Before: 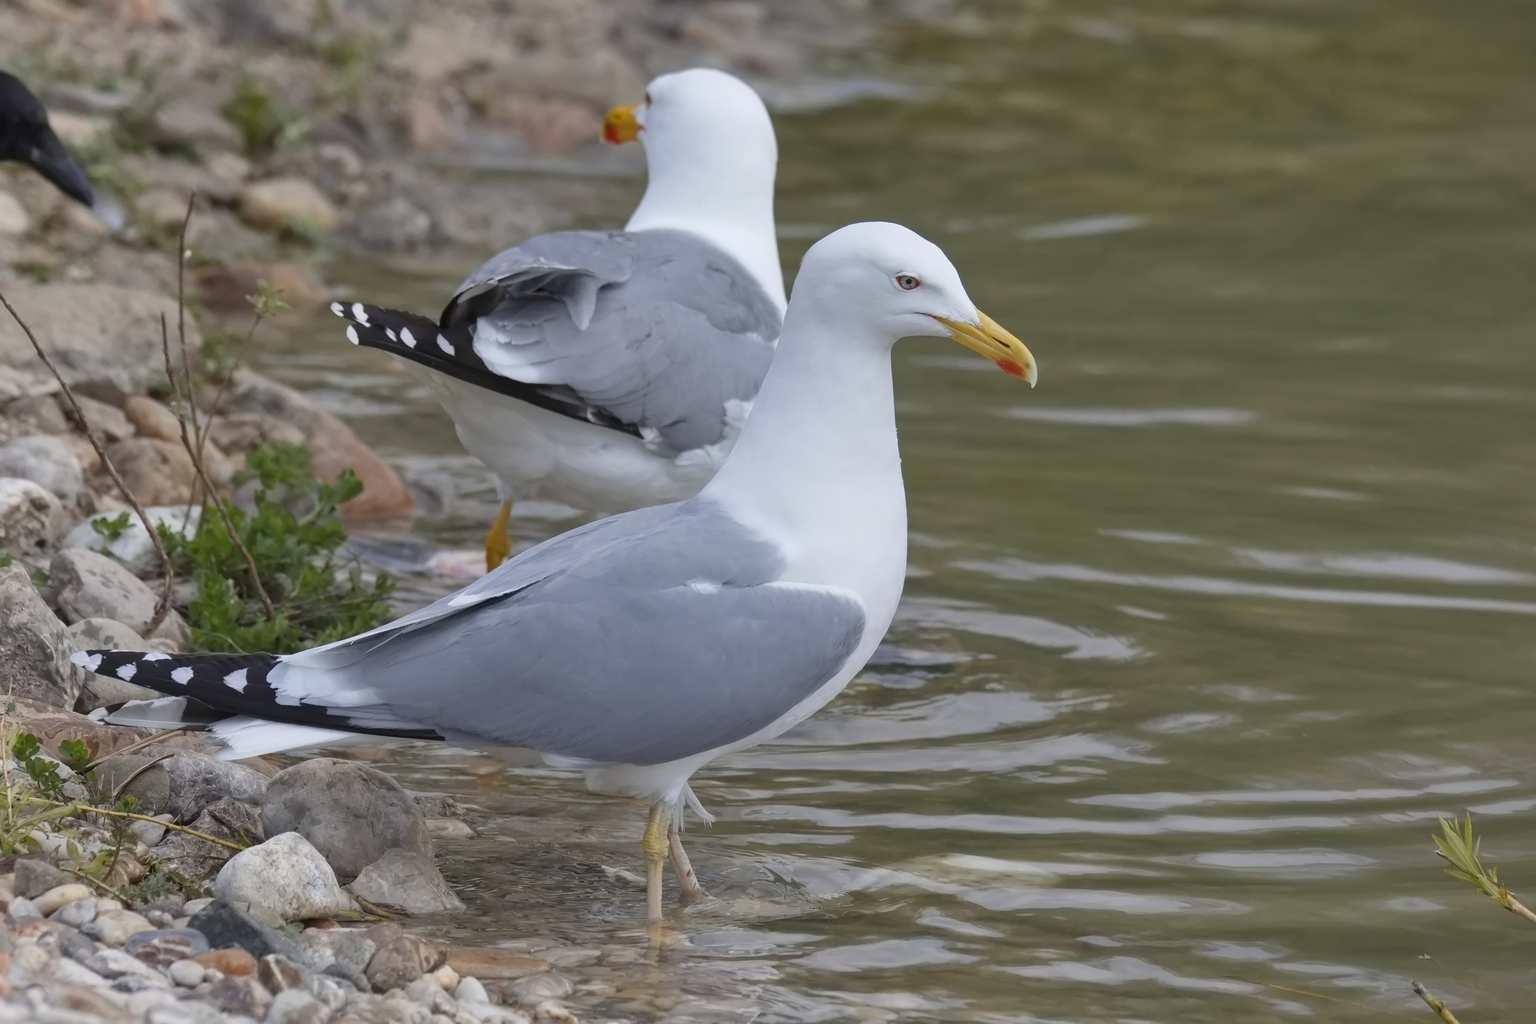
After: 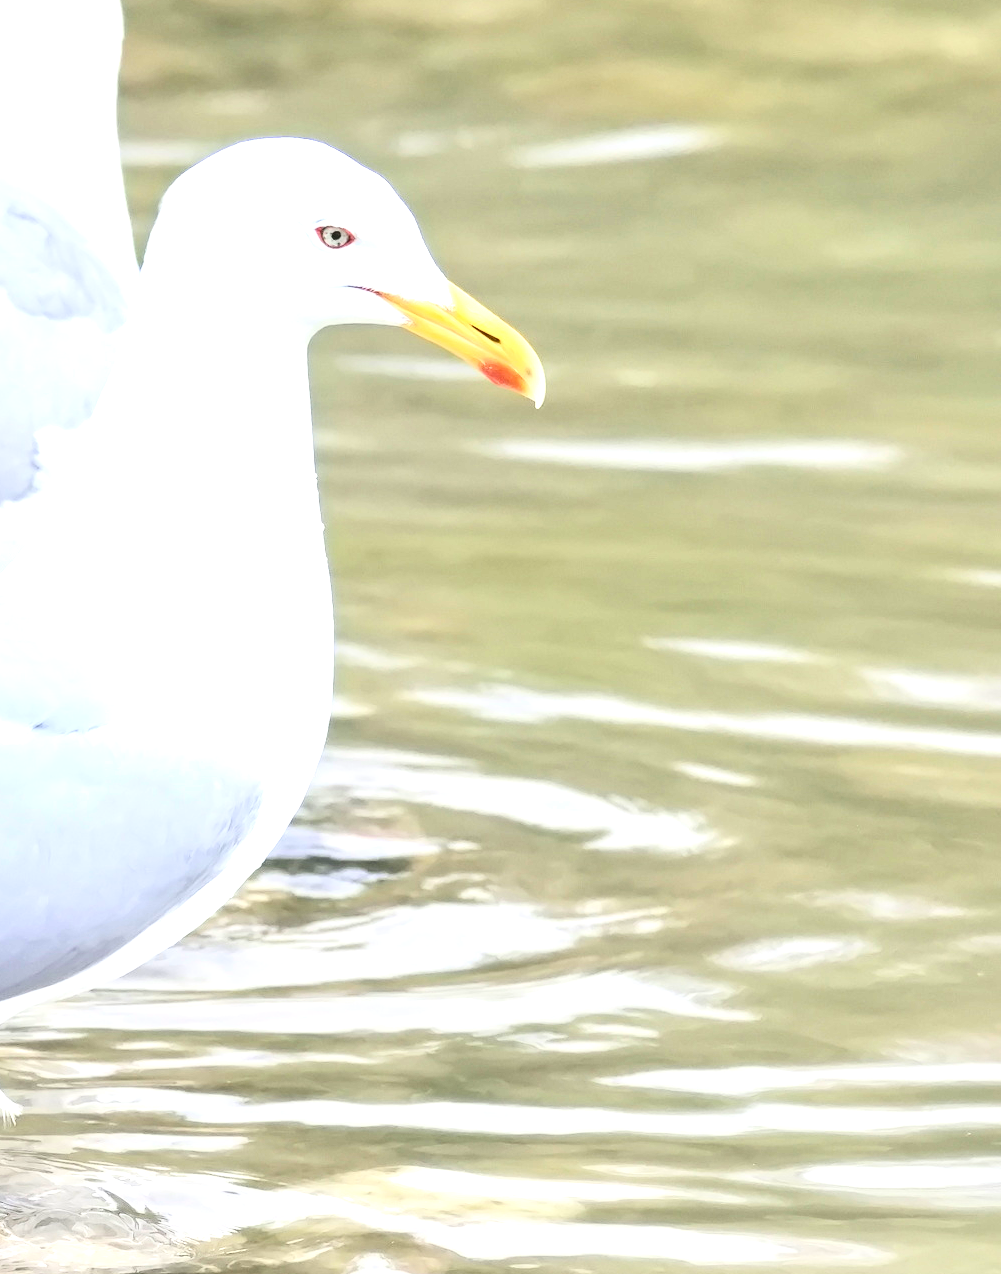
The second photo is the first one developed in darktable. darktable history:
crop: left 45.721%, top 13.393%, right 14.118%, bottom 10.01%
exposure: black level correction 0.001, exposure 2 EV, compensate highlight preservation false
contrast brightness saturation: contrast 0.28
